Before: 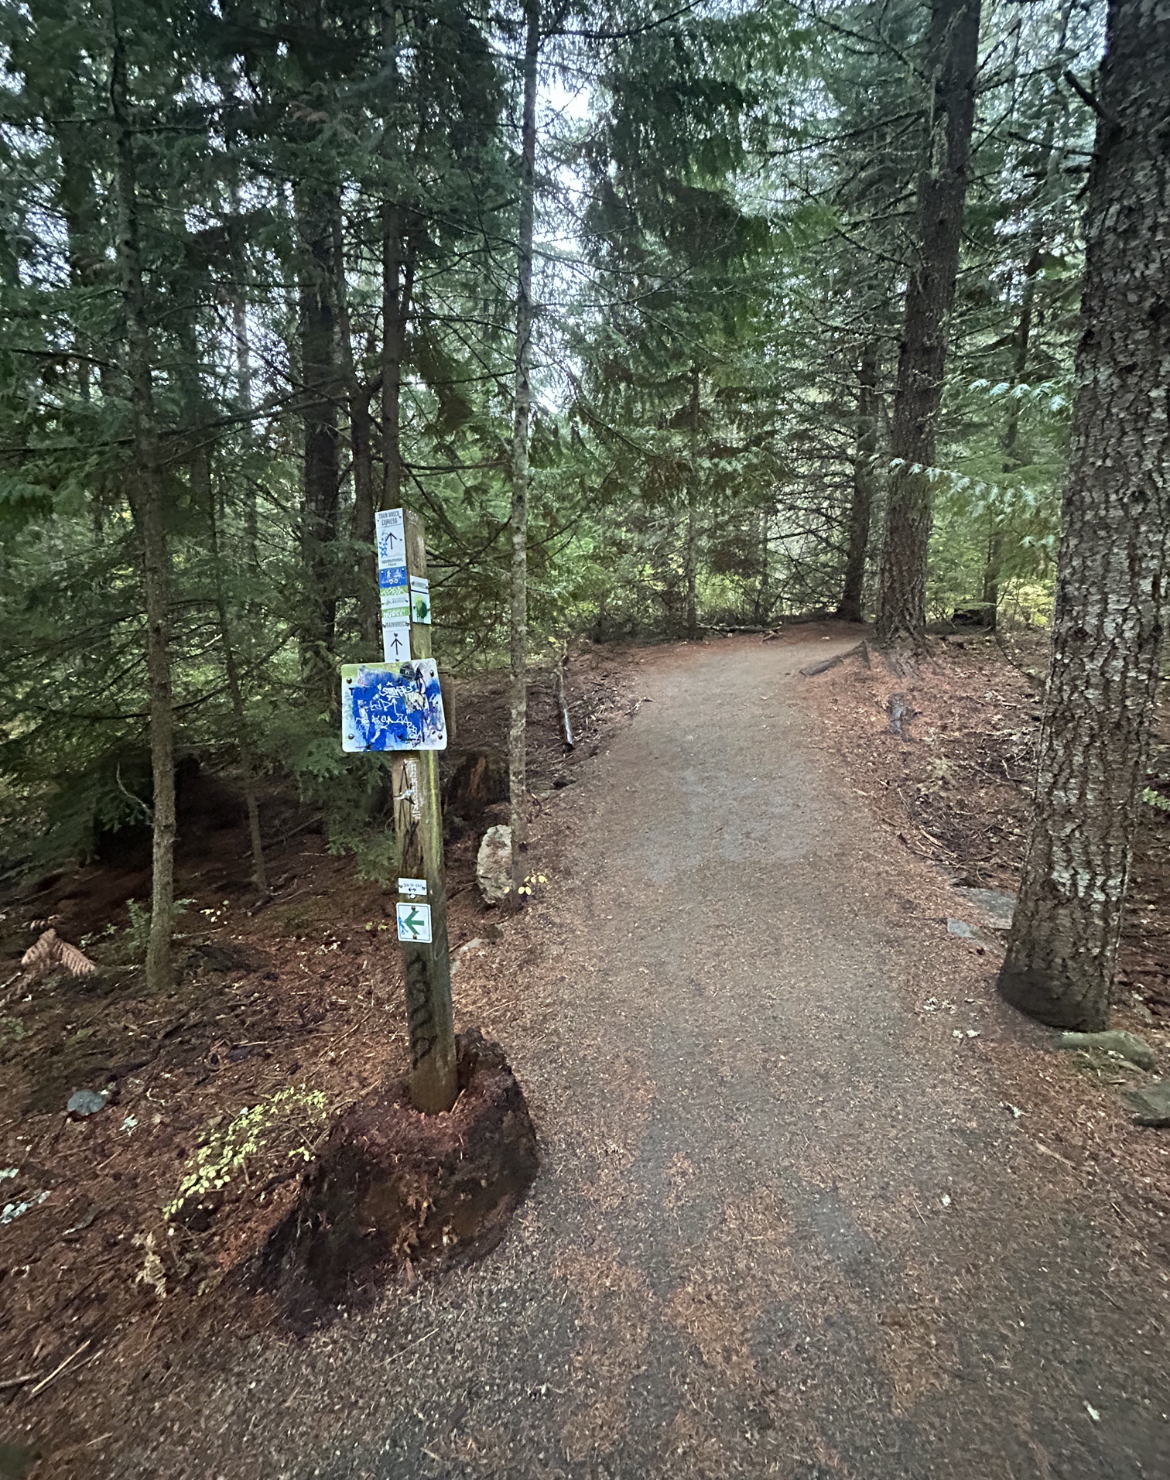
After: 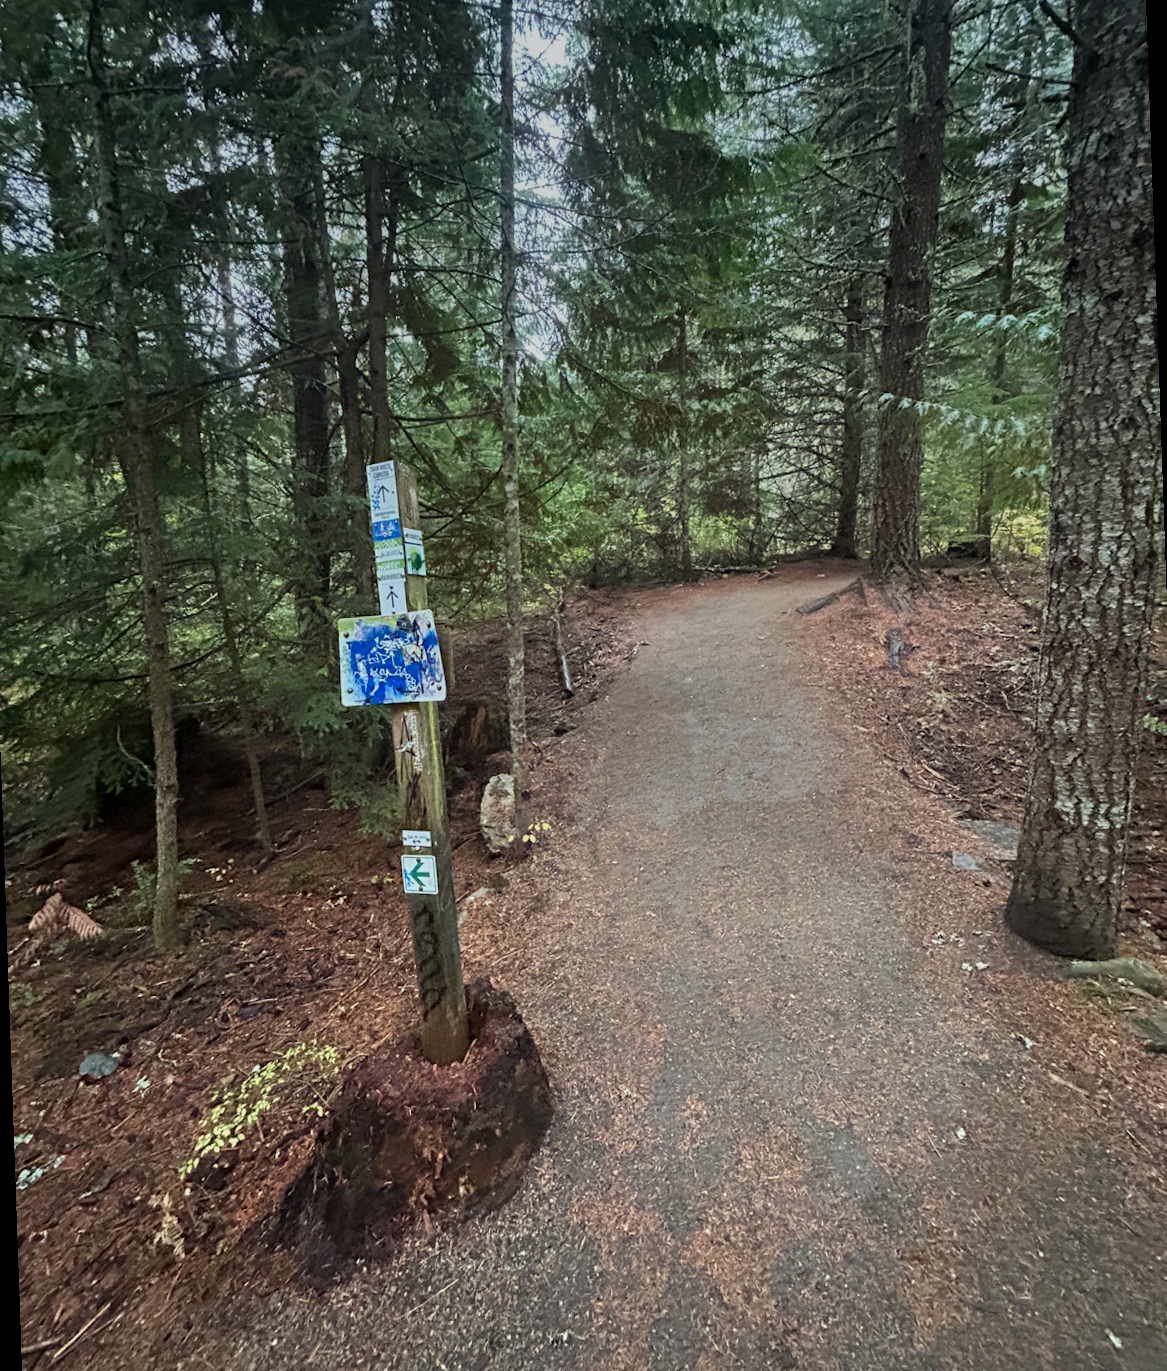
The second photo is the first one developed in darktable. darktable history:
rotate and perspective: rotation -2°, crop left 0.022, crop right 0.978, crop top 0.049, crop bottom 0.951
graduated density: on, module defaults
local contrast: detail 110%
